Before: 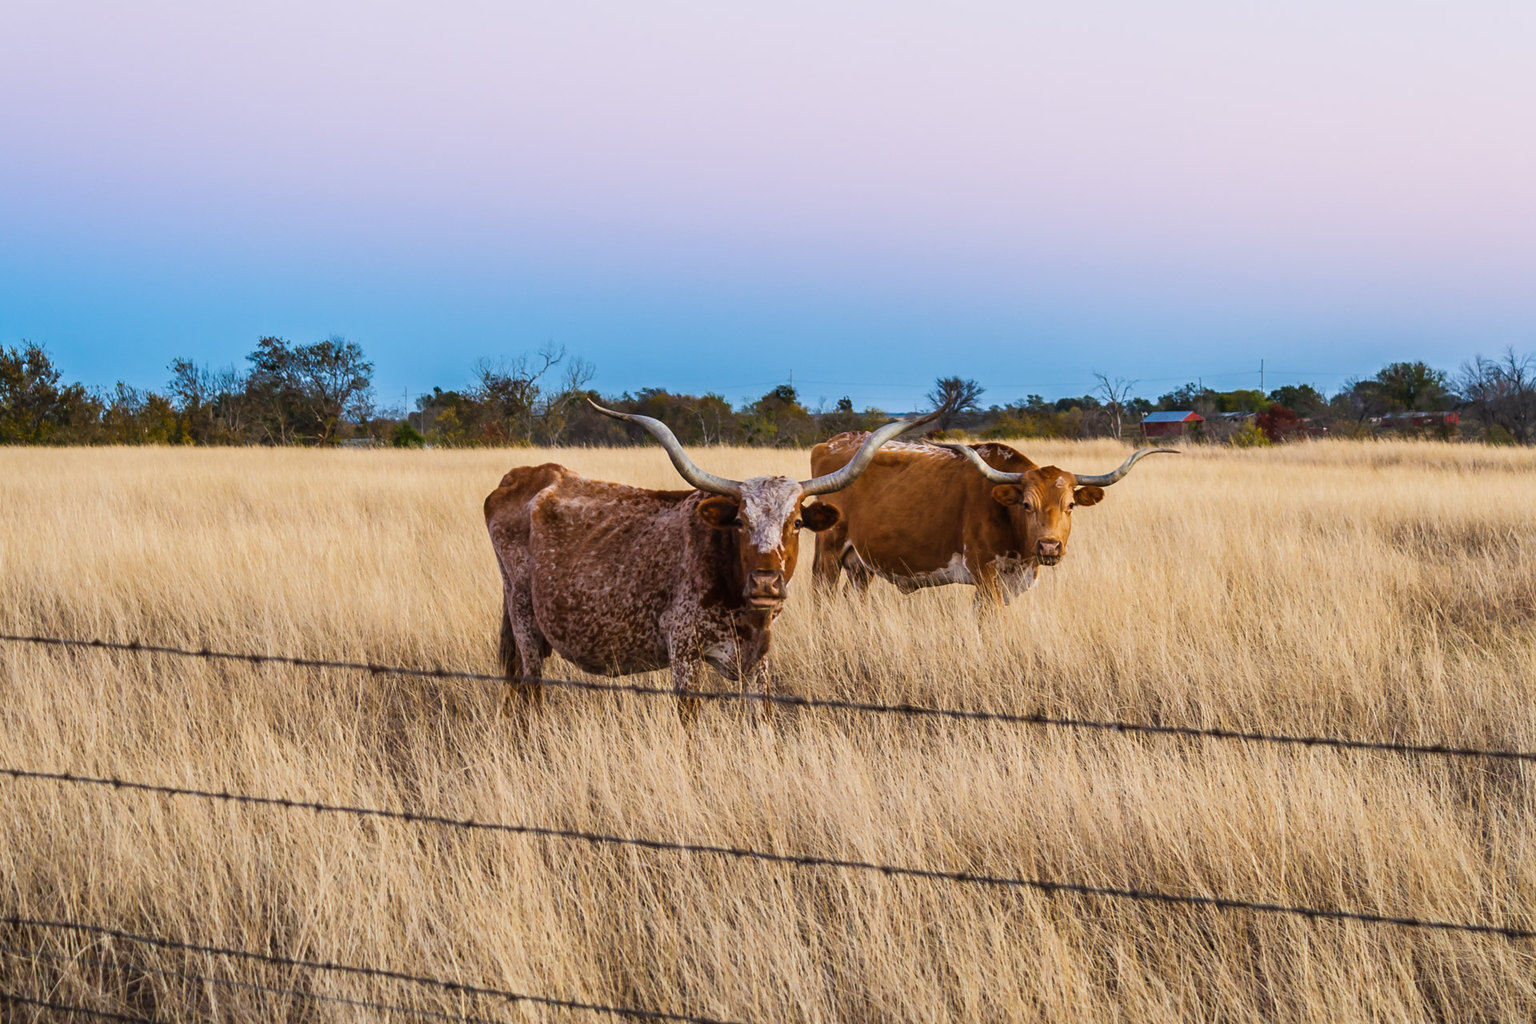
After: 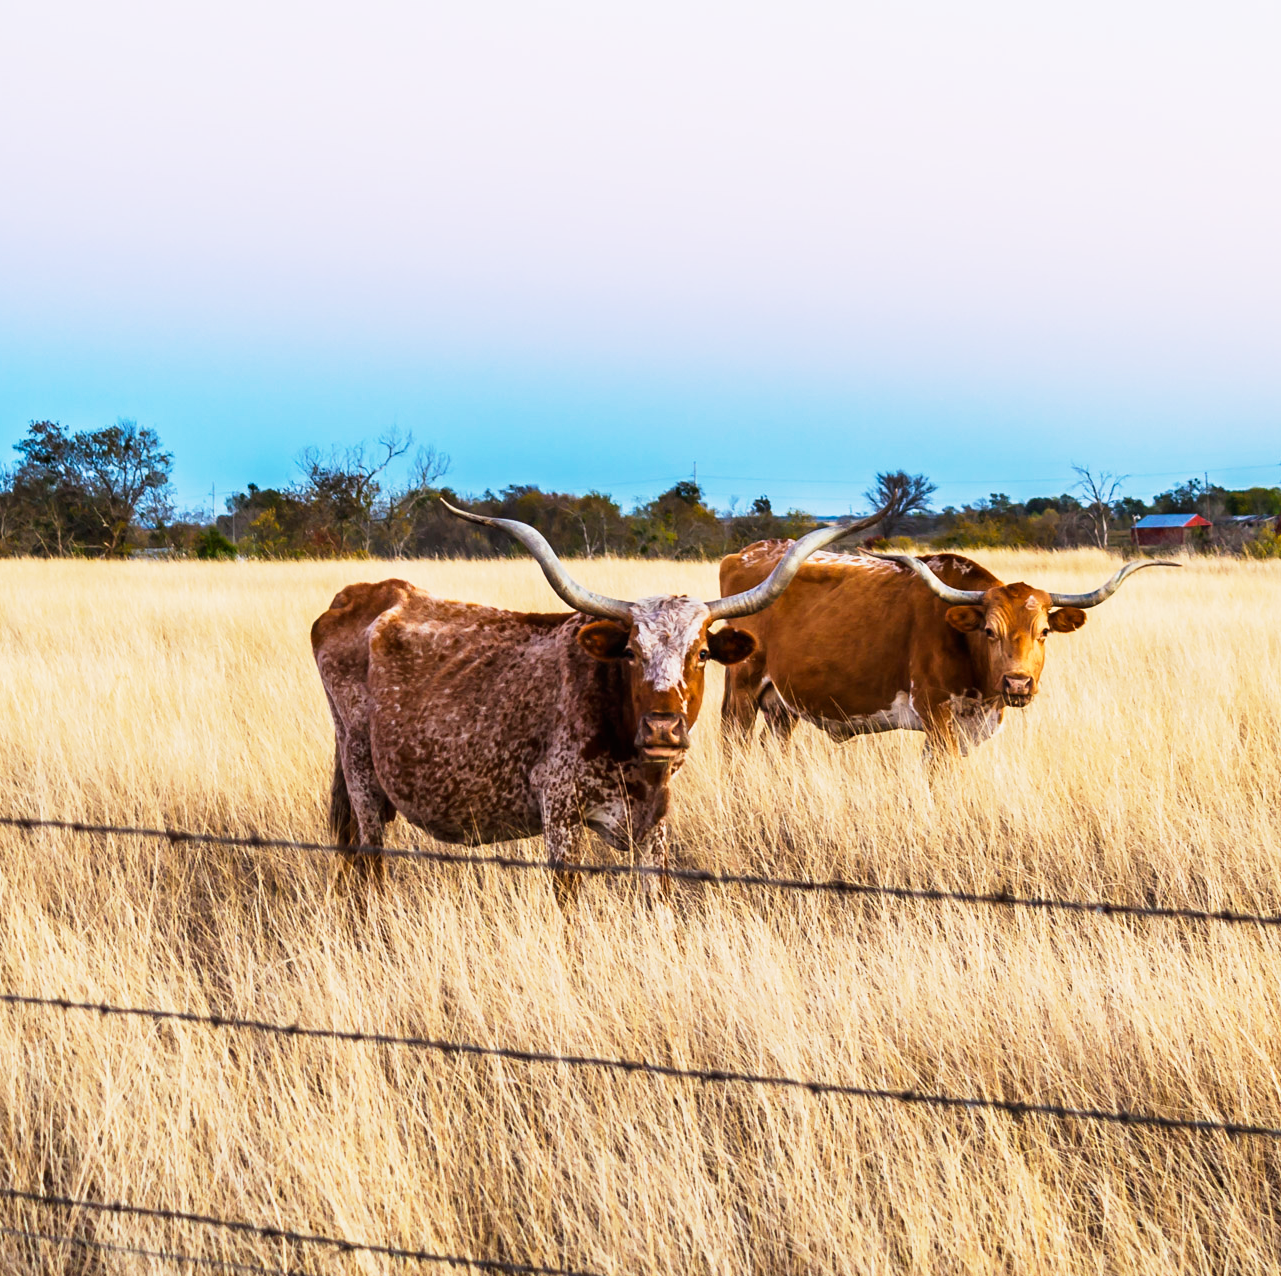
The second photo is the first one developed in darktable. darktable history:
base curve: curves: ch0 [(0, 0) (0.005, 0.002) (0.193, 0.295) (0.399, 0.664) (0.75, 0.928) (1, 1)], preserve colors none
crop: left 15.363%, right 17.862%
